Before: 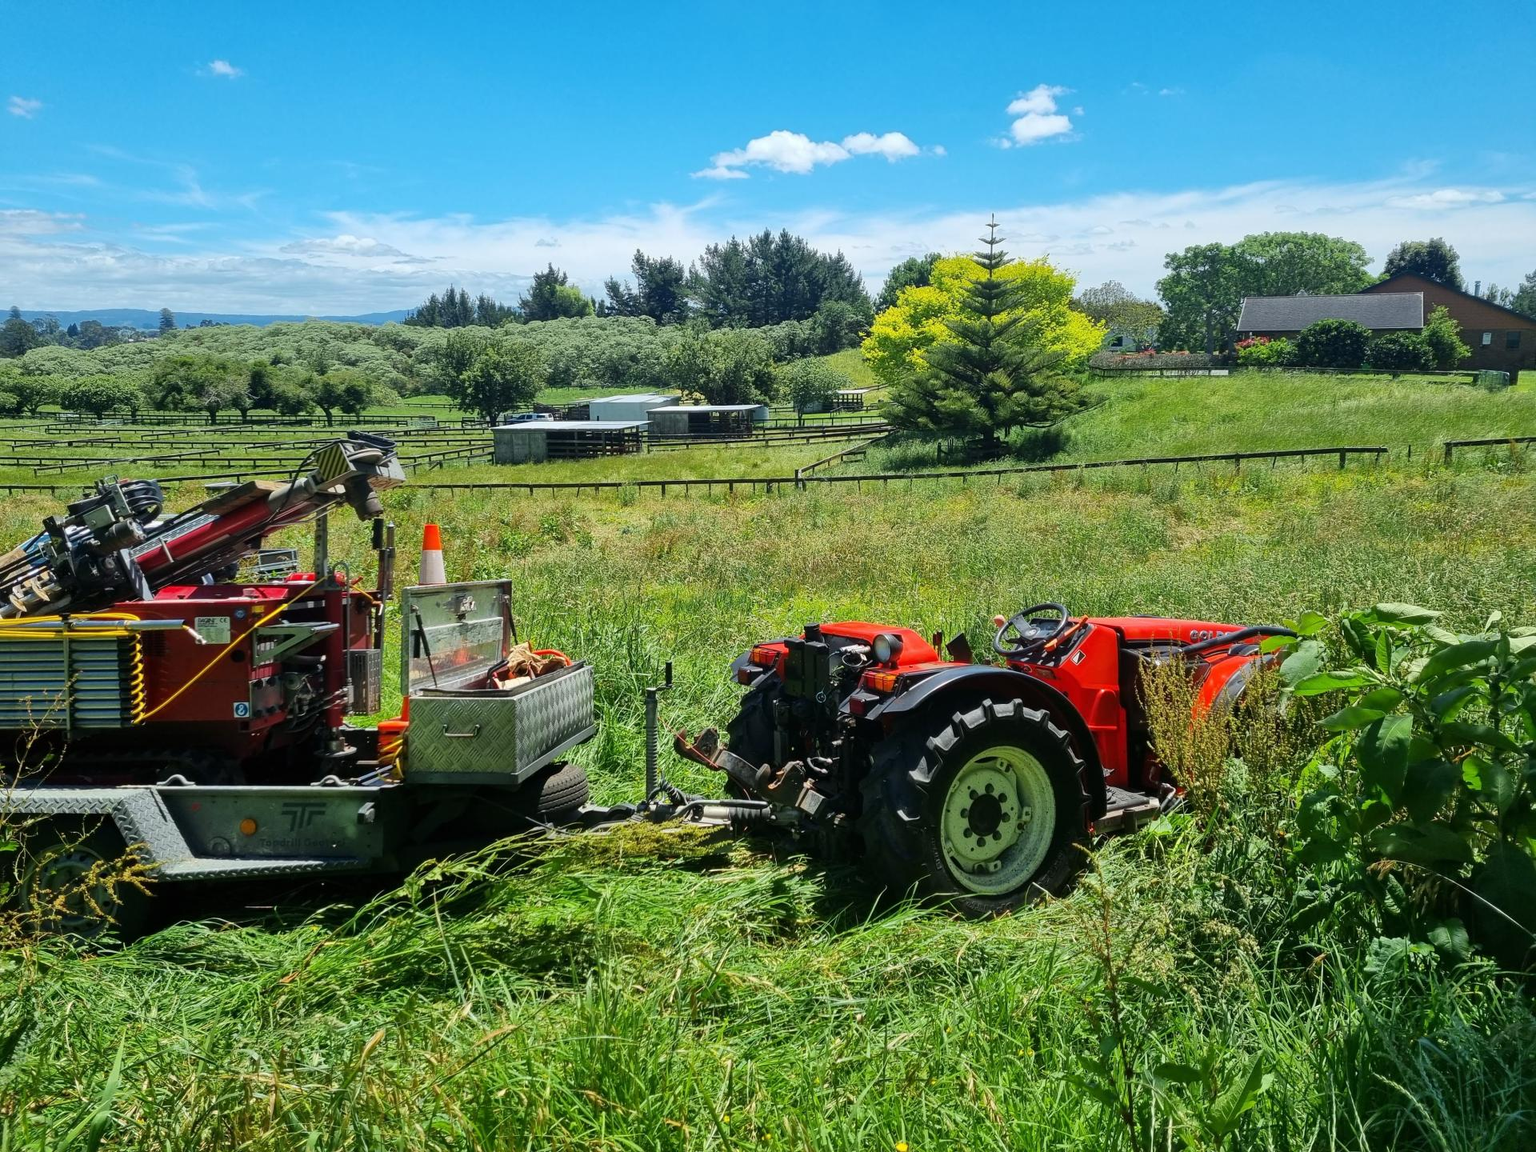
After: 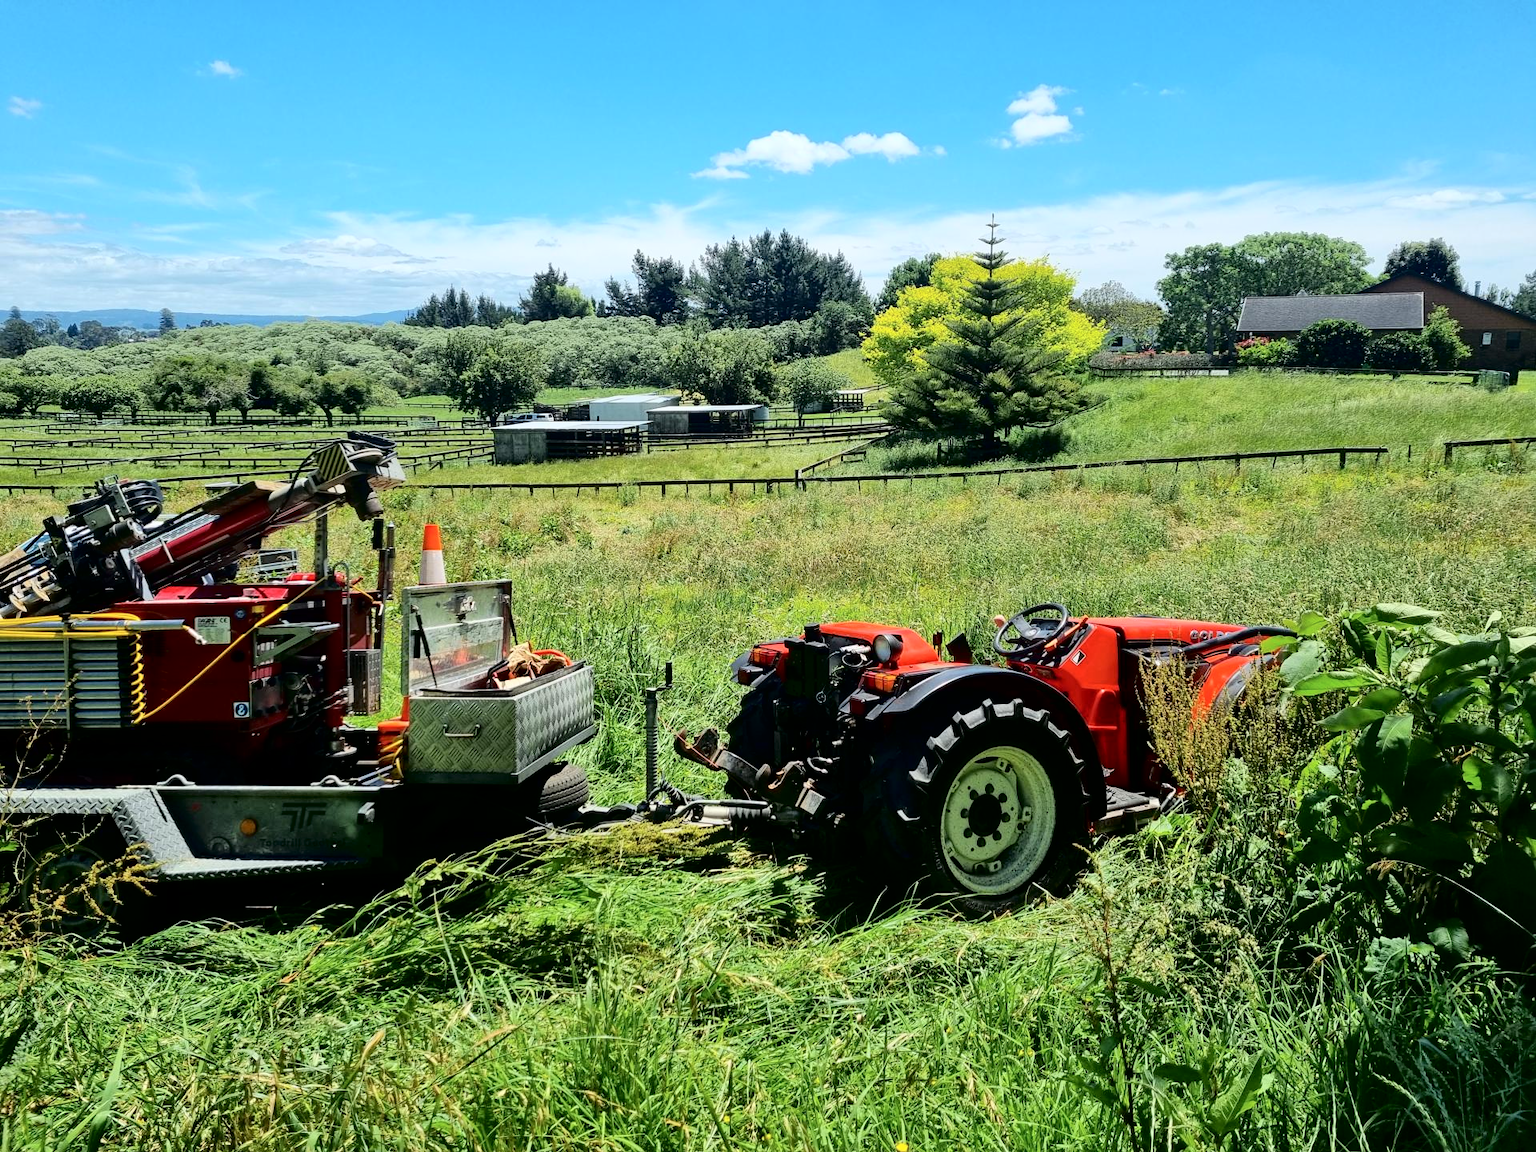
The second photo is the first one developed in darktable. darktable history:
tone curve: curves: ch0 [(0, 0) (0.003, 0) (0.011, 0.001) (0.025, 0.003) (0.044, 0.005) (0.069, 0.013) (0.1, 0.024) (0.136, 0.04) (0.177, 0.087) (0.224, 0.148) (0.277, 0.238) (0.335, 0.335) (0.399, 0.43) (0.468, 0.524) (0.543, 0.621) (0.623, 0.712) (0.709, 0.788) (0.801, 0.867) (0.898, 0.947) (1, 1)], color space Lab, independent channels, preserve colors none
